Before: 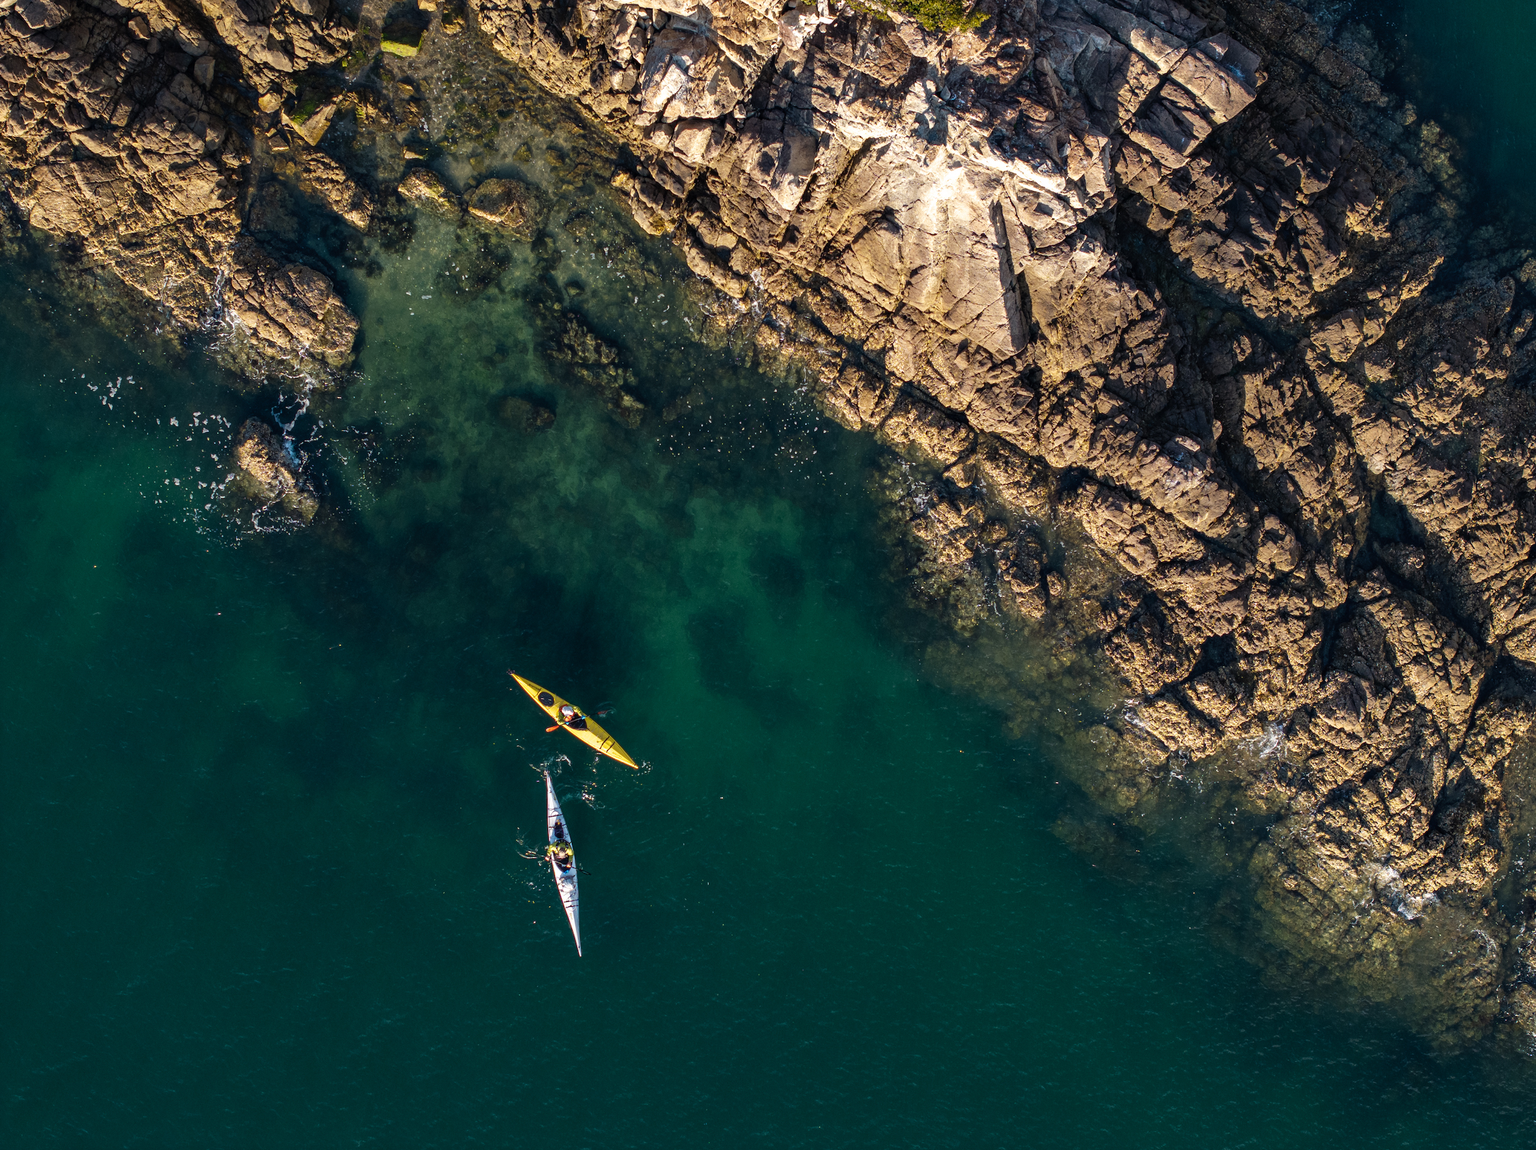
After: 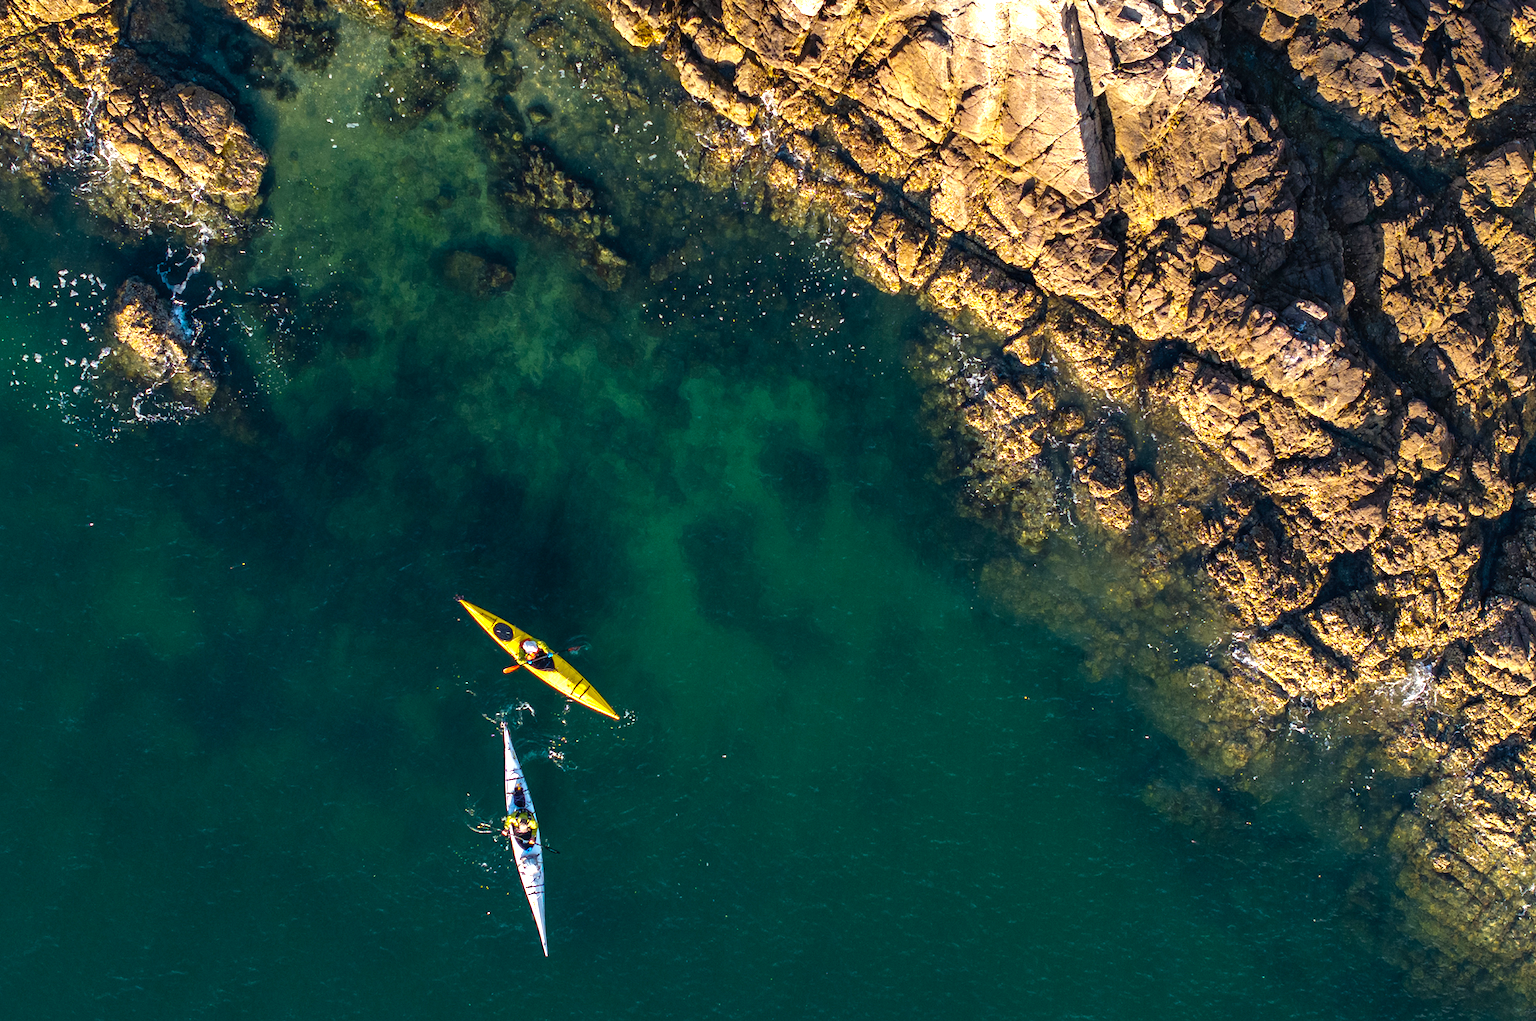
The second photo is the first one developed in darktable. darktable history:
crop: left 9.563%, top 17.232%, right 11.059%, bottom 12.303%
color balance rgb: perceptual saturation grading › global saturation 17.413%, perceptual brilliance grading › global brilliance 19.498%, global vibrance 20%
